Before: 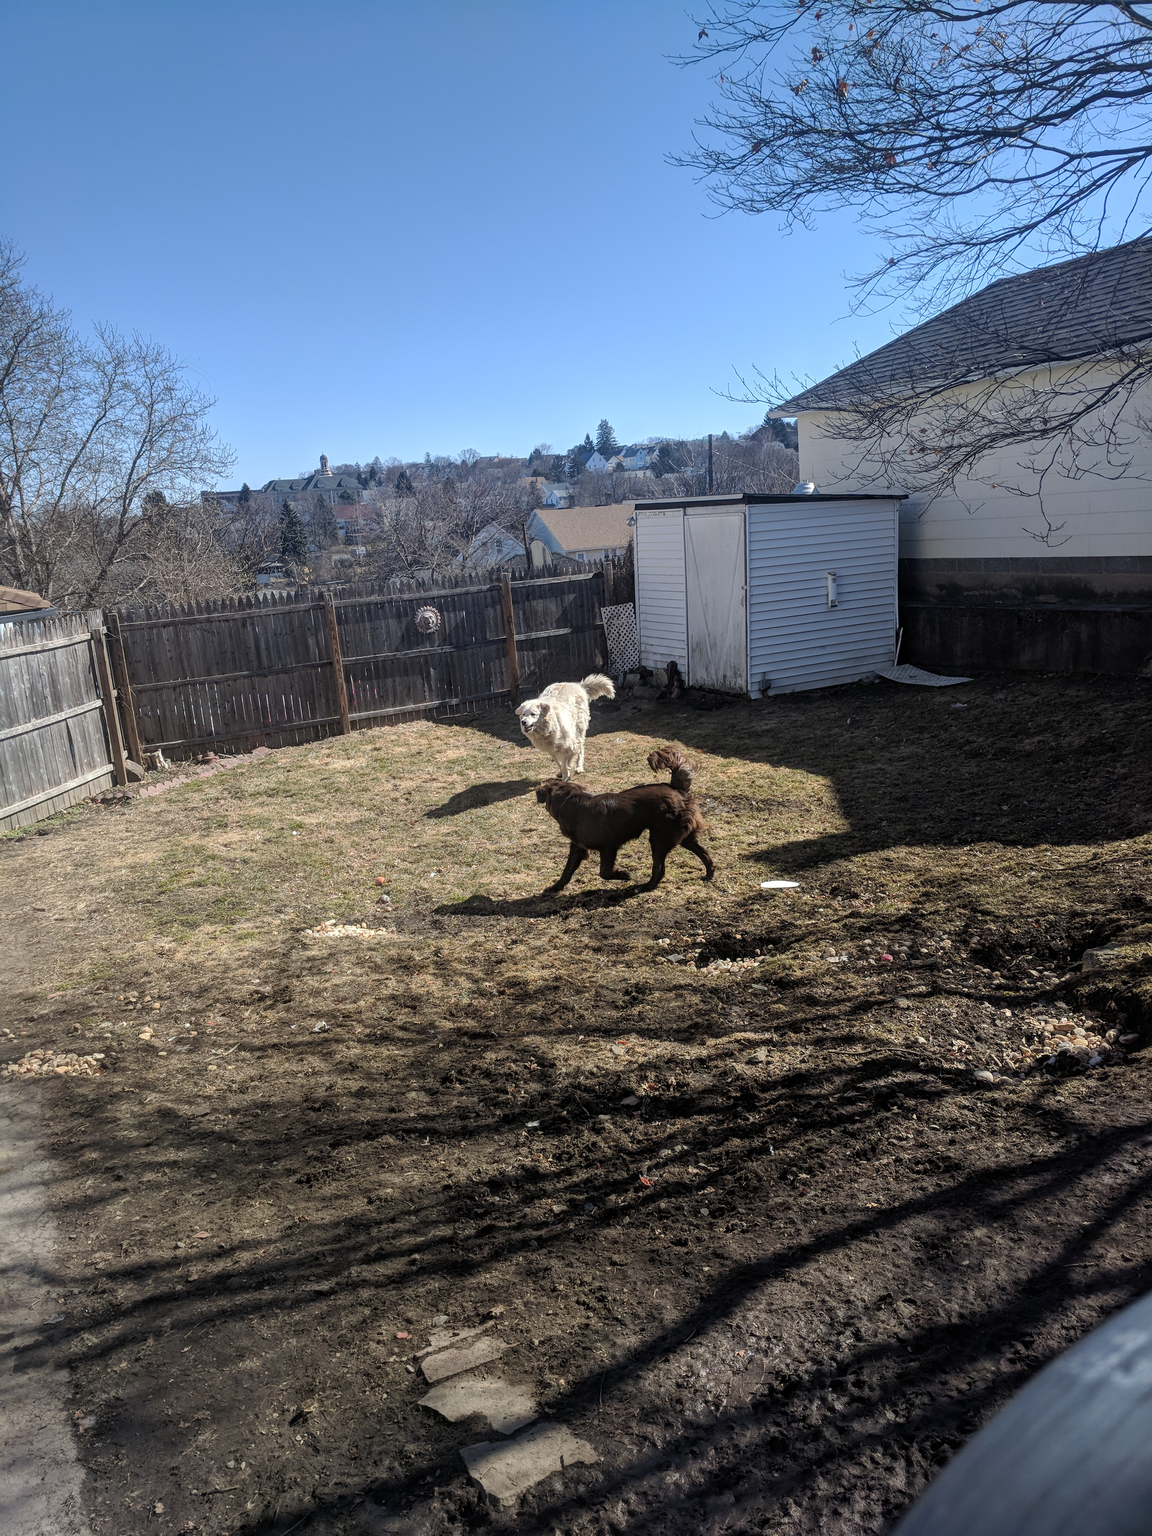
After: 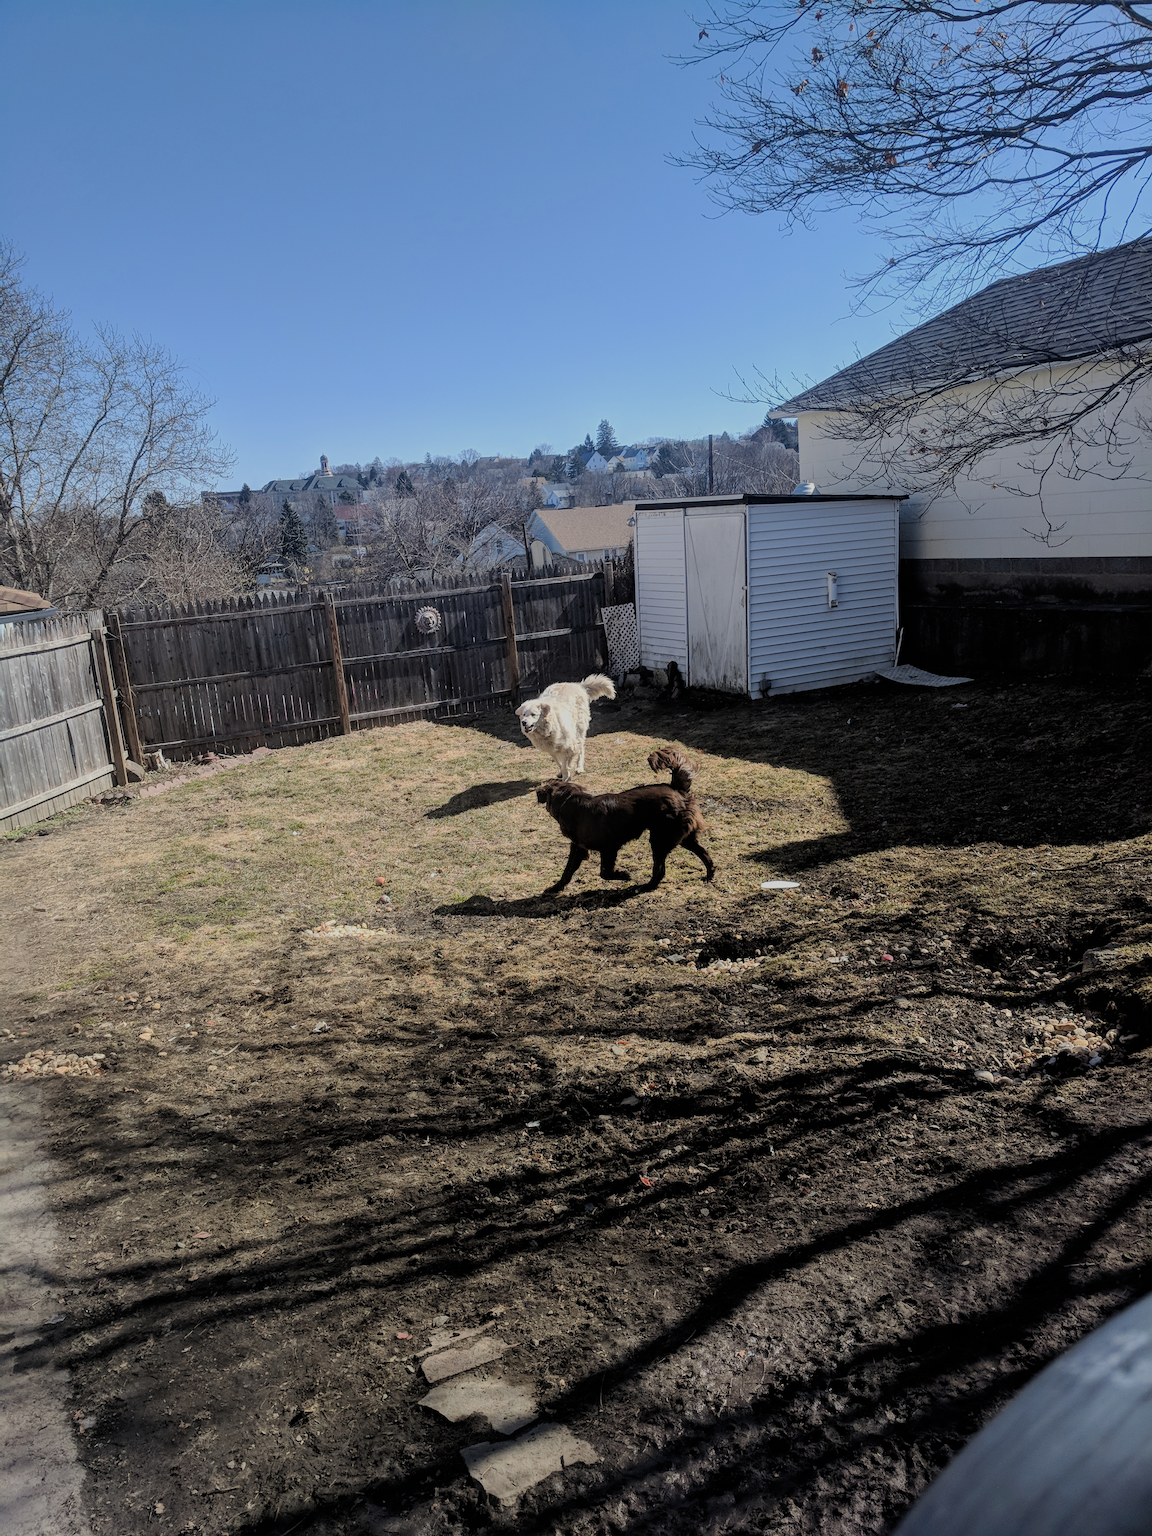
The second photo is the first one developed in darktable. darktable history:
filmic rgb: black relative exposure -7.29 EV, white relative exposure 5.08 EV, hardness 3.22, color science v6 (2022)
